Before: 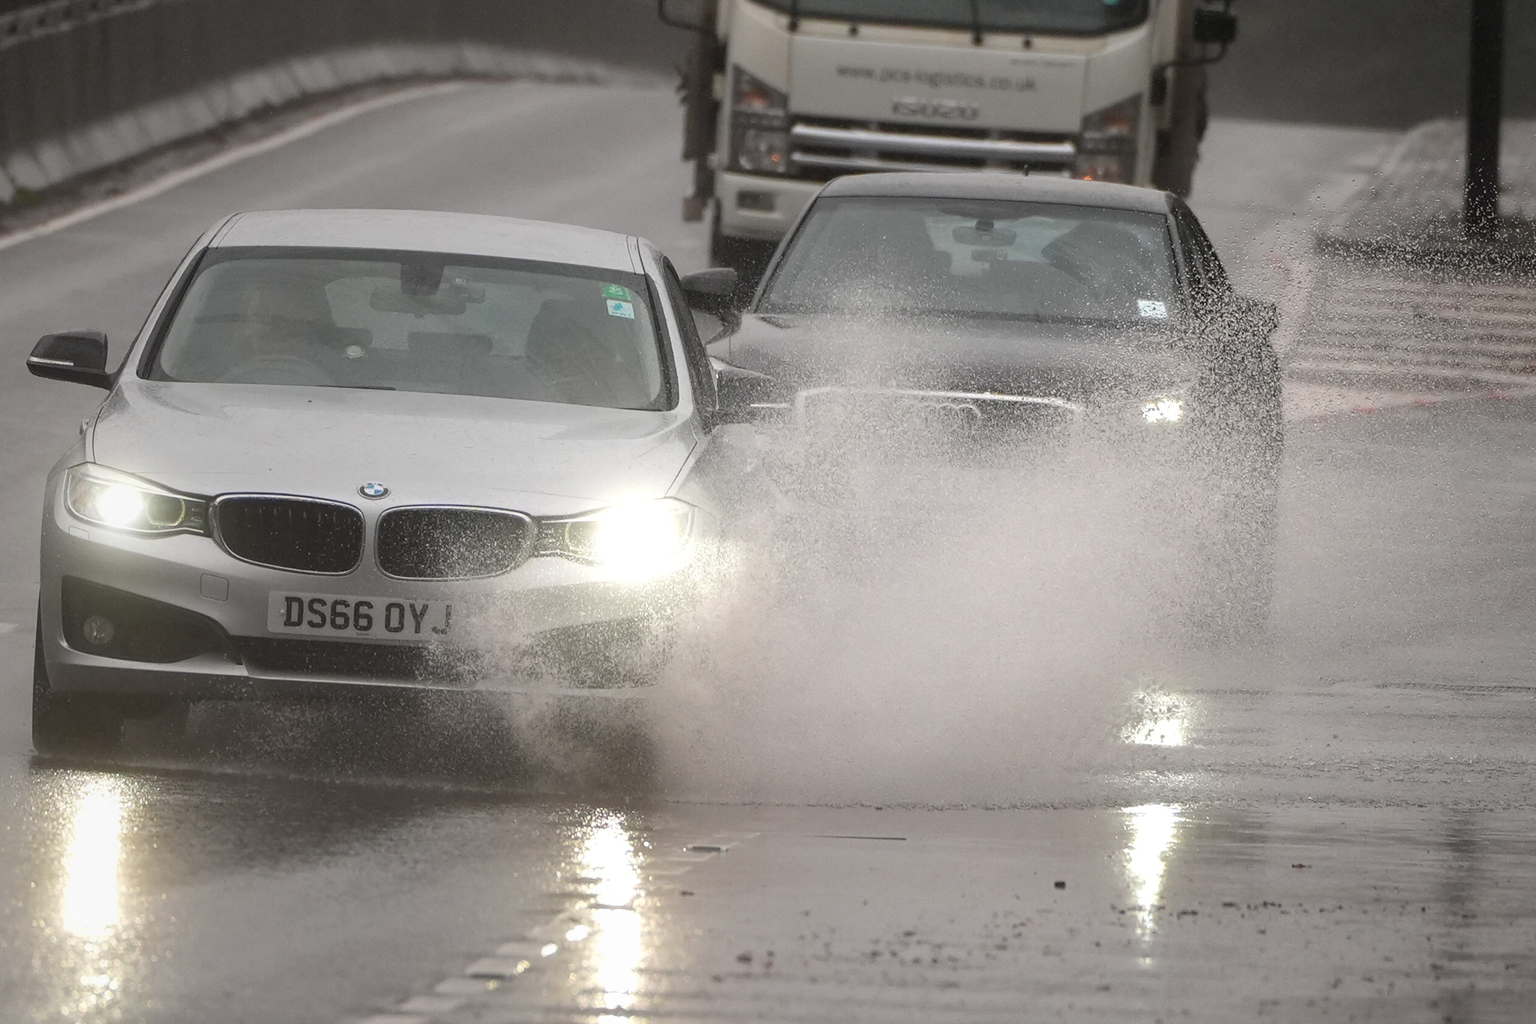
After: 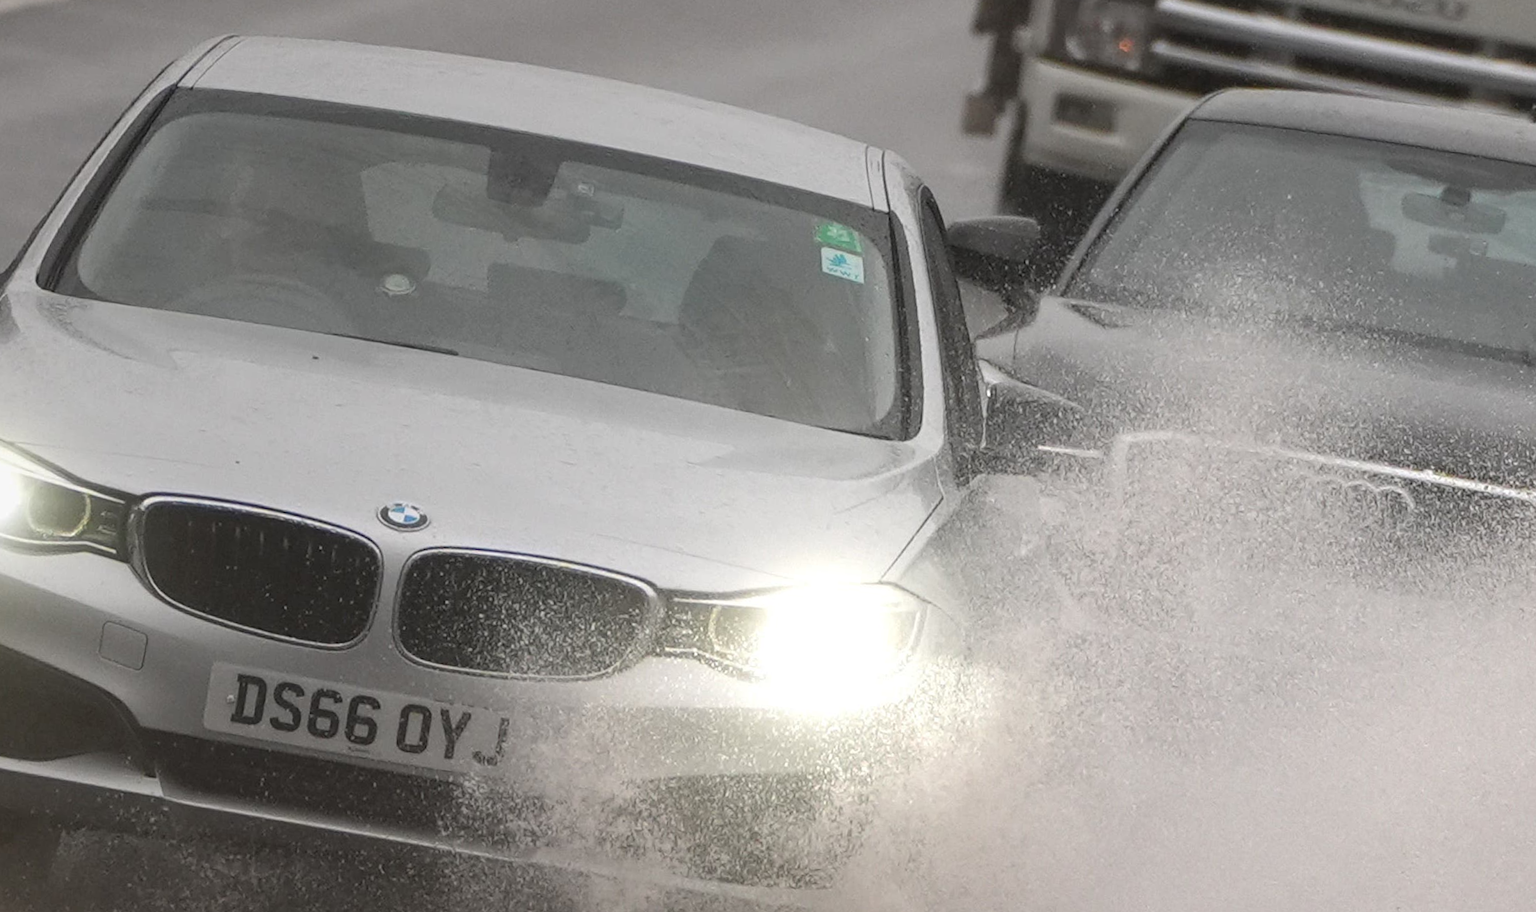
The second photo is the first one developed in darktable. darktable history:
crop and rotate: angle -6.53°, left 2.016%, top 6.99%, right 27.523%, bottom 30.162%
